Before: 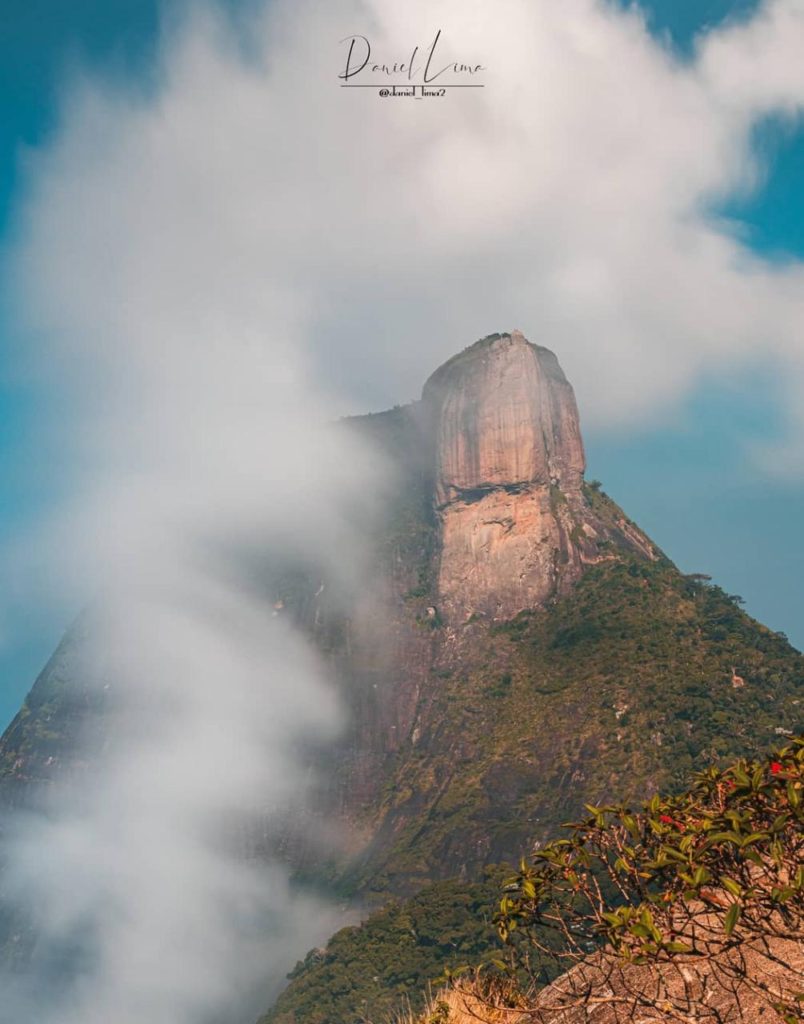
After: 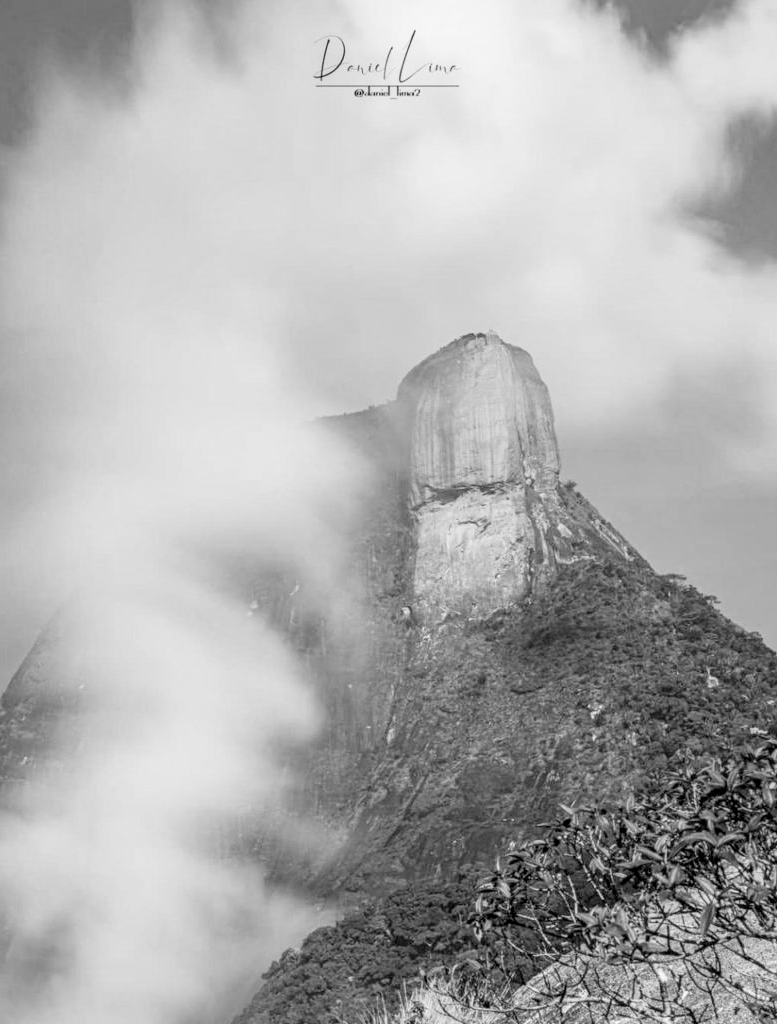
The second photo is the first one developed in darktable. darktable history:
filmic rgb: black relative exposure -7.65 EV, white relative exposure 4.56 EV, hardness 3.61
color correction: saturation 0.8
white balance: red 0.976, blue 1.04
local contrast: detail 150%
crop and rotate: left 3.238%
exposure: exposure 1 EV, compensate highlight preservation false
monochrome: on, module defaults
